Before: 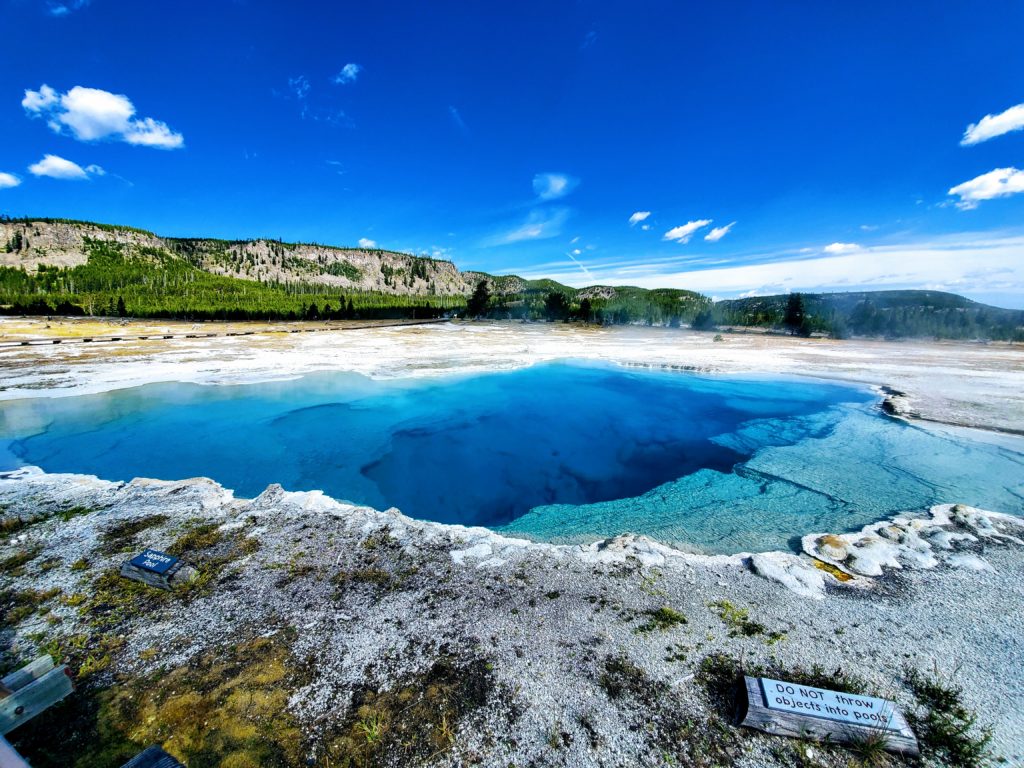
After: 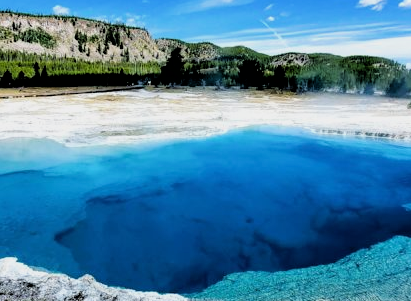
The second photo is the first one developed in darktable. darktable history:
crop: left 29.892%, top 30.449%, right 29.874%, bottom 30.234%
filmic rgb: black relative exposure -3.91 EV, white relative exposure 3.14 EV, hardness 2.87
